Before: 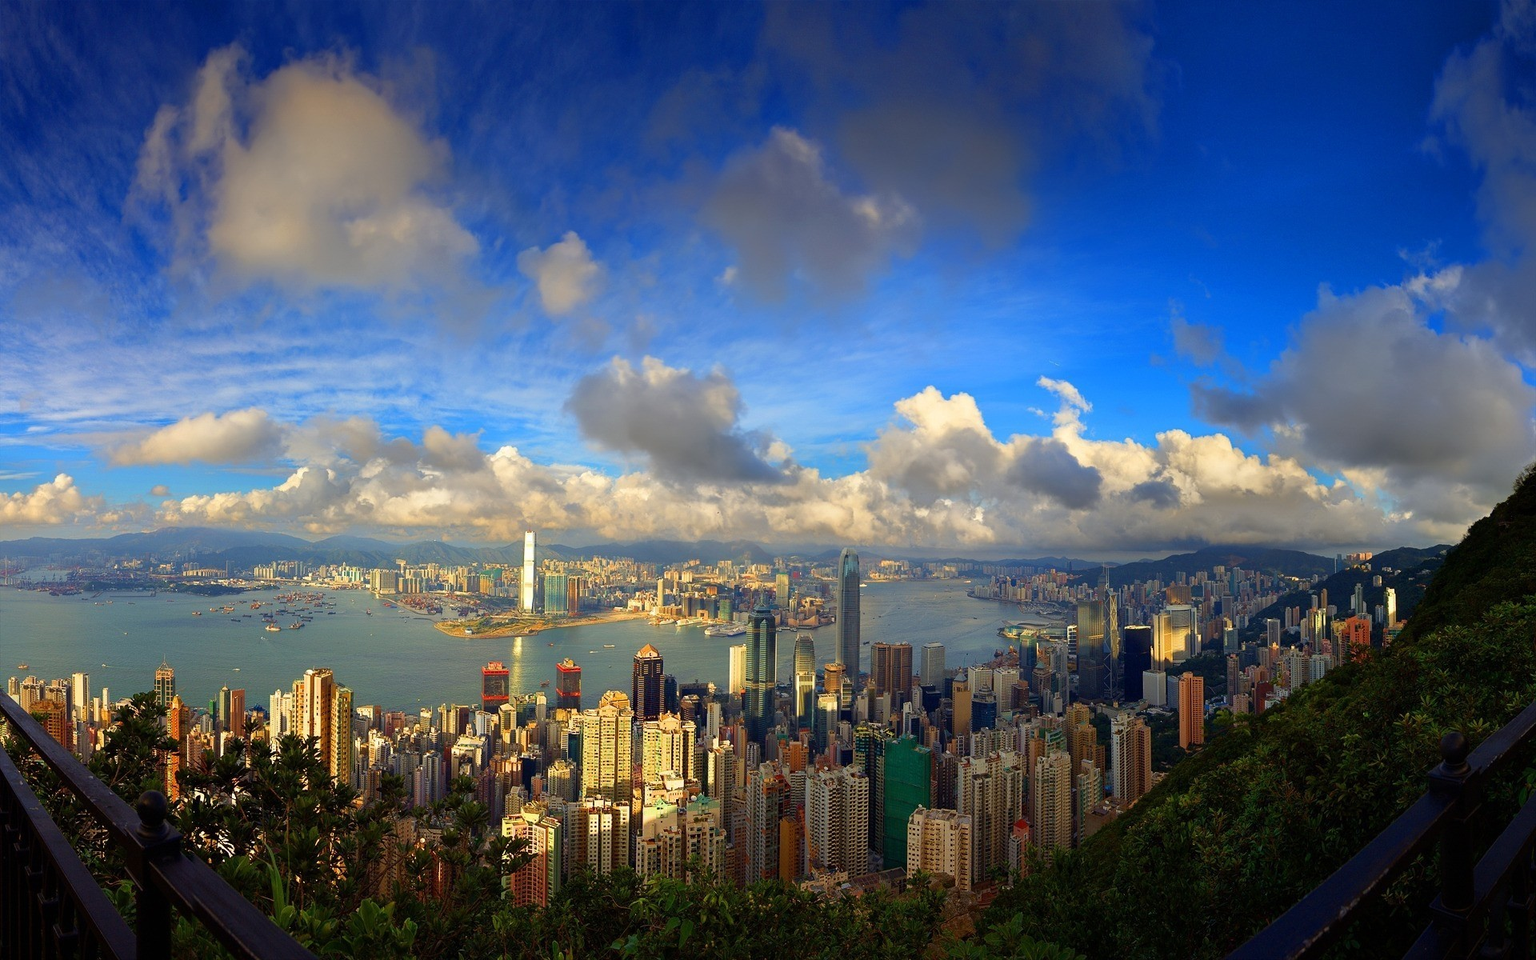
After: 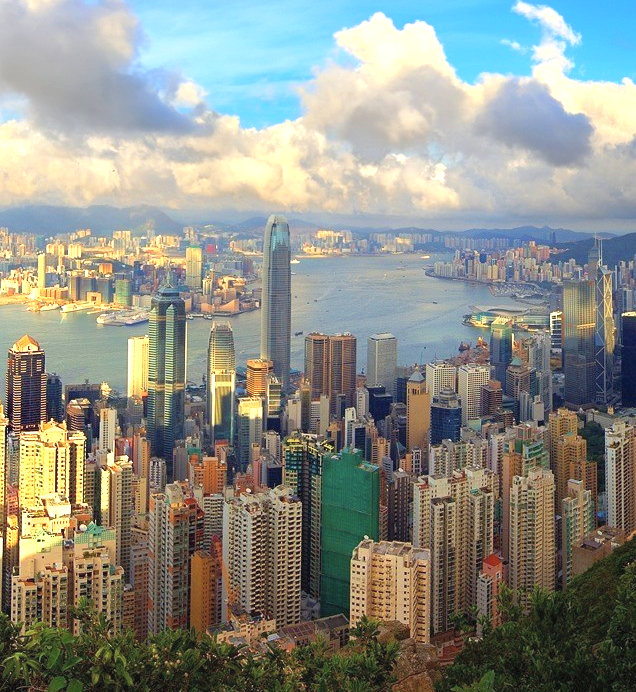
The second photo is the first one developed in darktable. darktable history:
exposure: black level correction 0, exposure 0.7 EV, compensate highlight preservation false
crop: left 40.878%, top 39.176%, right 25.993%, bottom 3.081%
contrast brightness saturation: brightness 0.15
